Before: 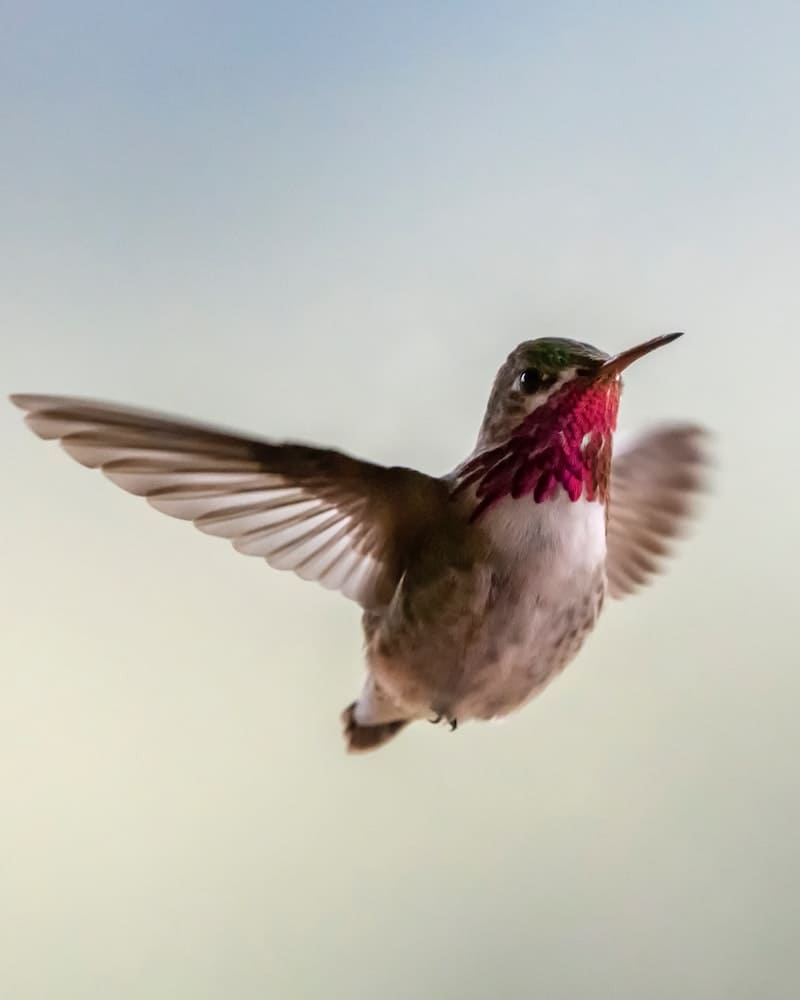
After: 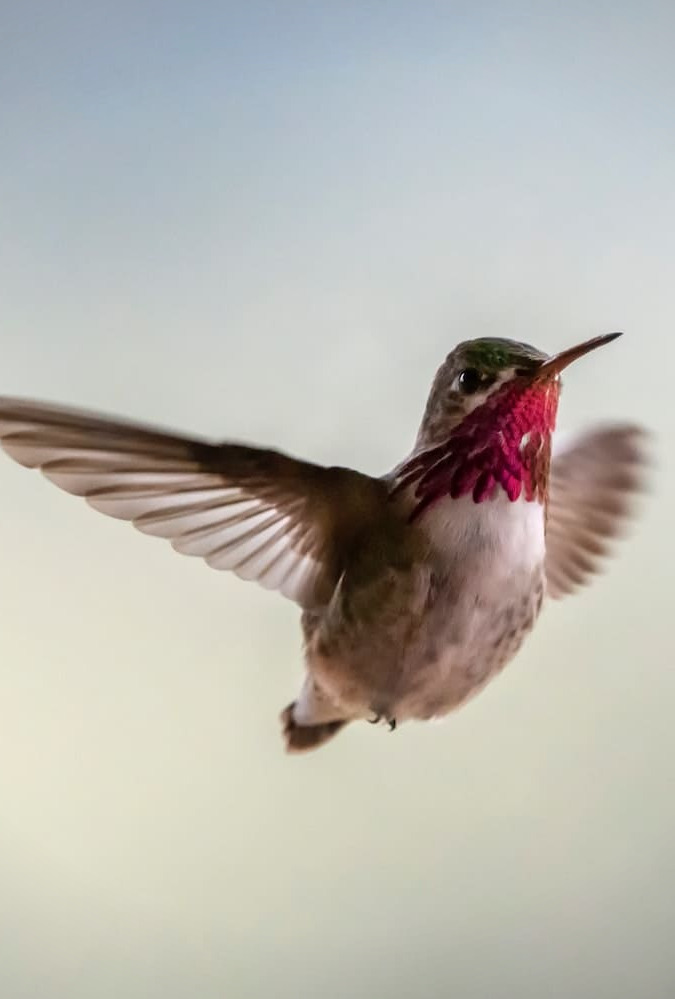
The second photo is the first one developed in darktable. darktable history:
crop: left 7.718%, right 7.853%
vignetting: fall-off start 97.38%, fall-off radius 77.88%, width/height ratio 1.118
